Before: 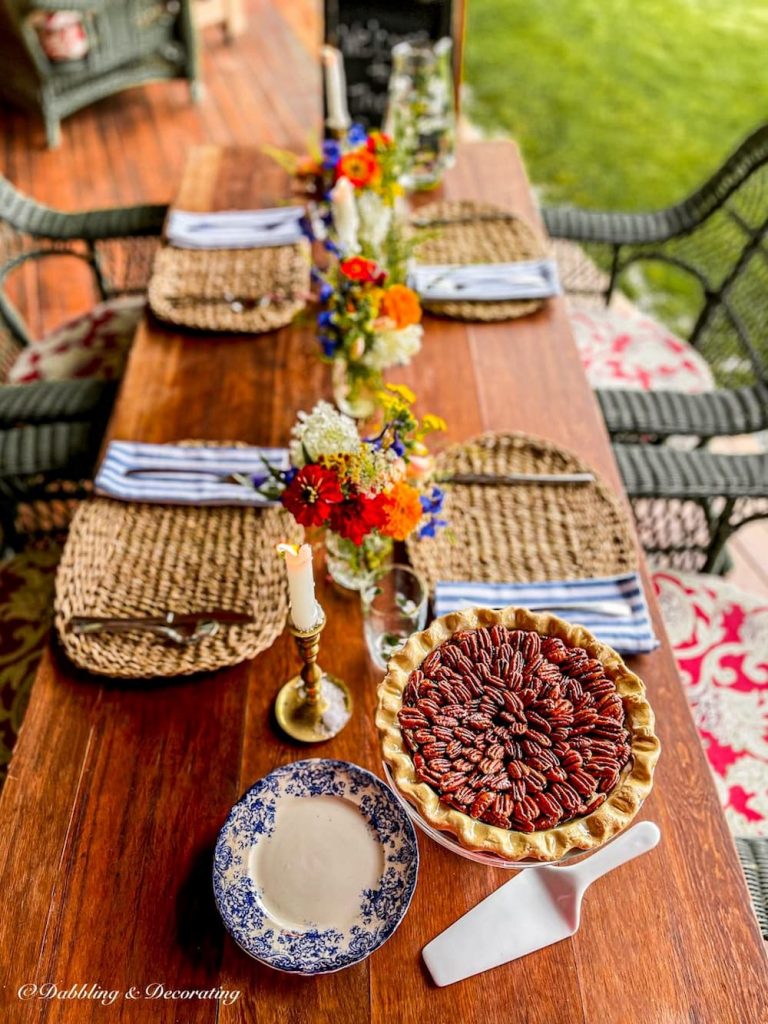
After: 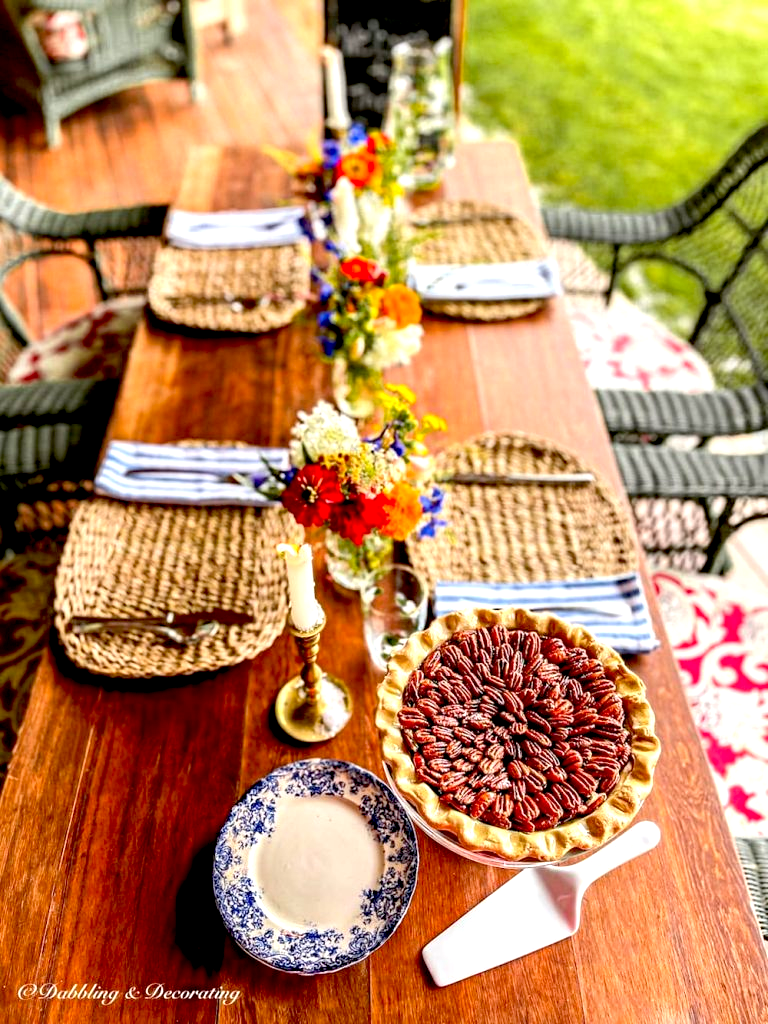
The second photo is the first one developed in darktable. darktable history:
exposure: black level correction 0.012, exposure 0.692 EV, compensate exposure bias true, compensate highlight preservation false
